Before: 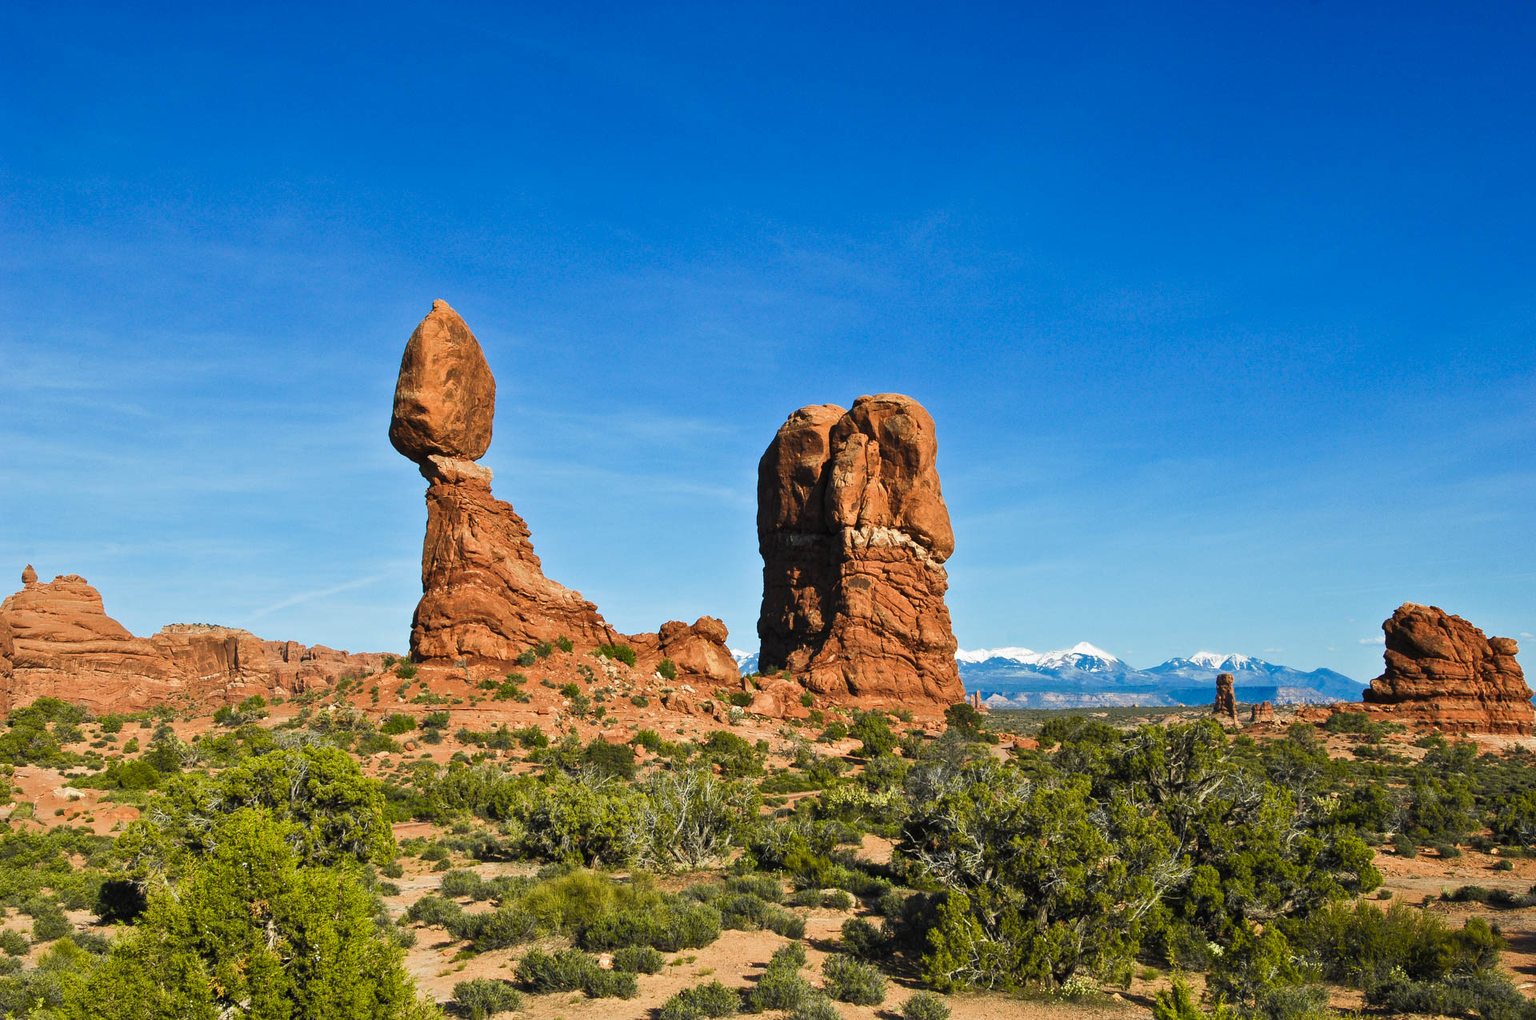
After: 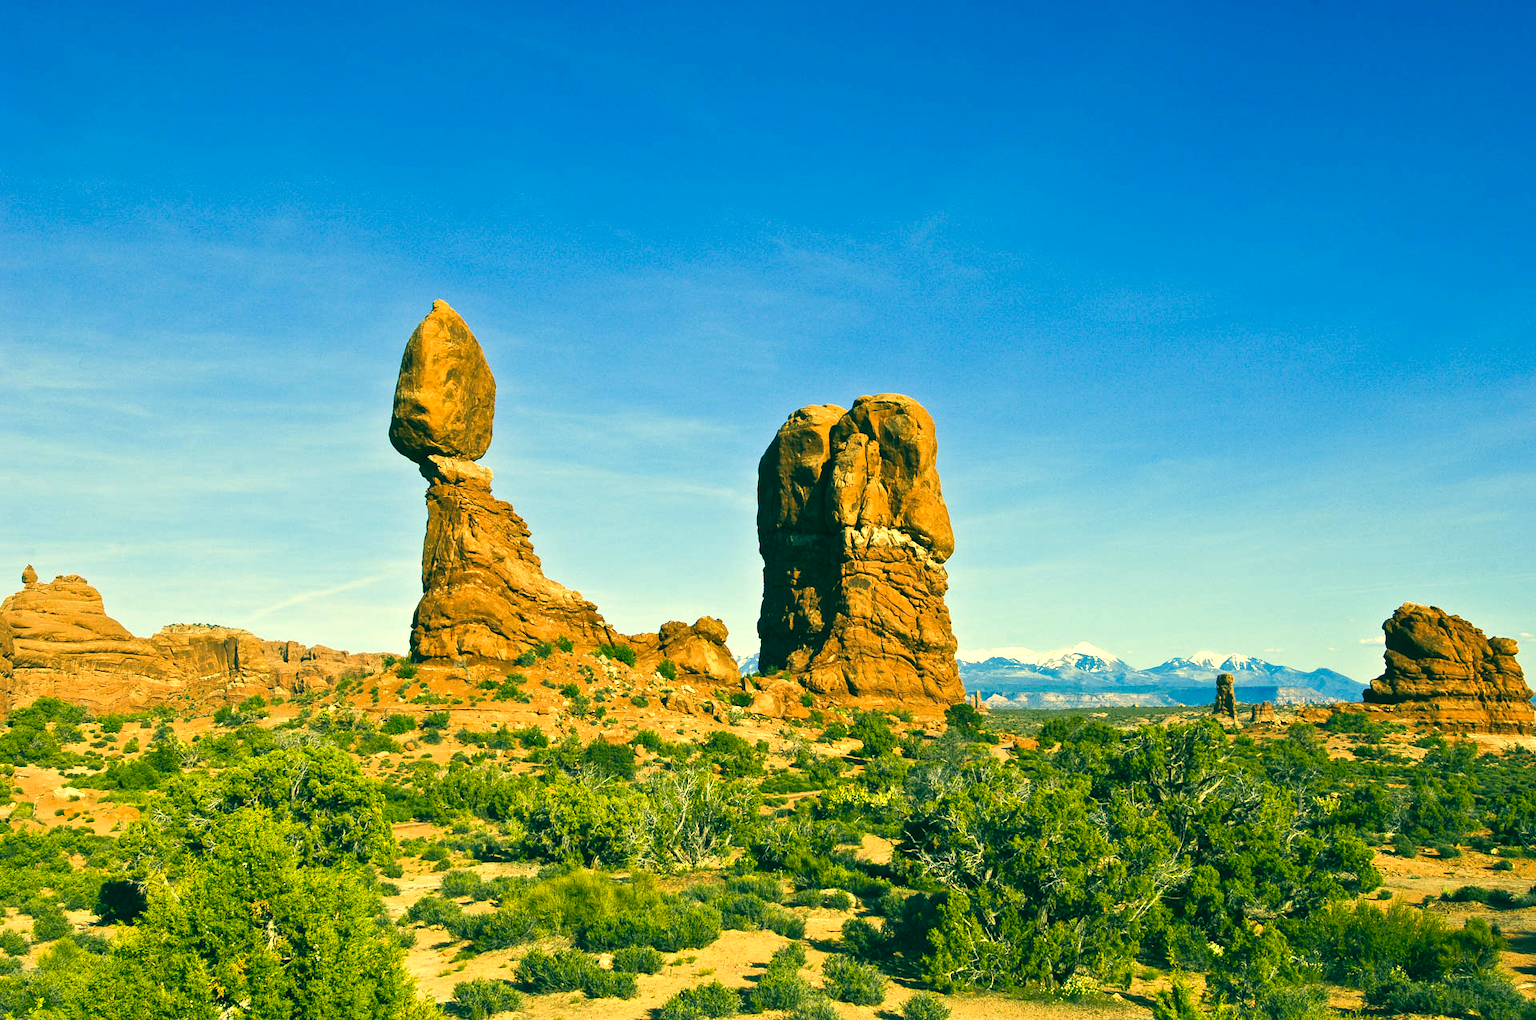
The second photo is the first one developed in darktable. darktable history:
color correction: highlights a* 1.83, highlights b* 34.02, shadows a* -36.68, shadows b* -5.48
exposure: exposure 0.6 EV, compensate highlight preservation false
